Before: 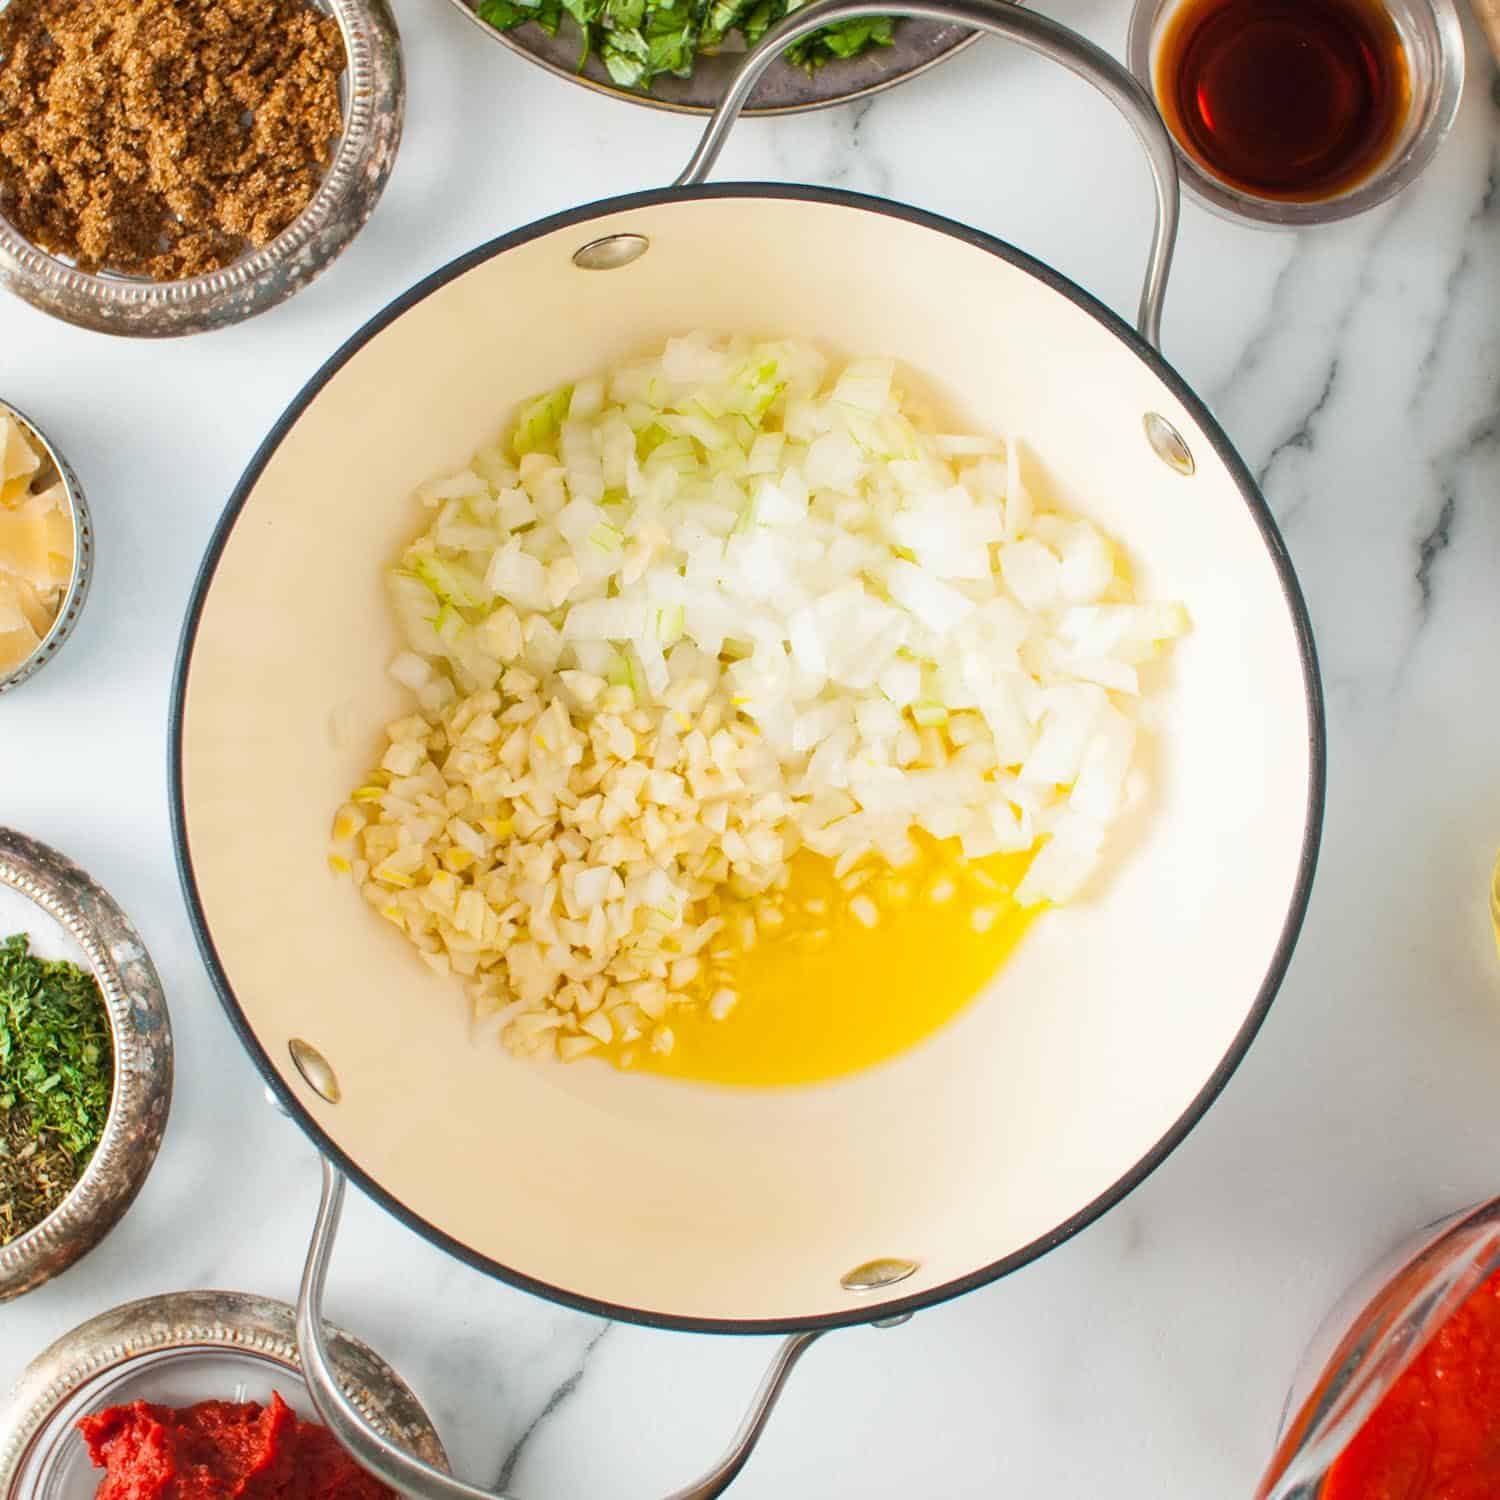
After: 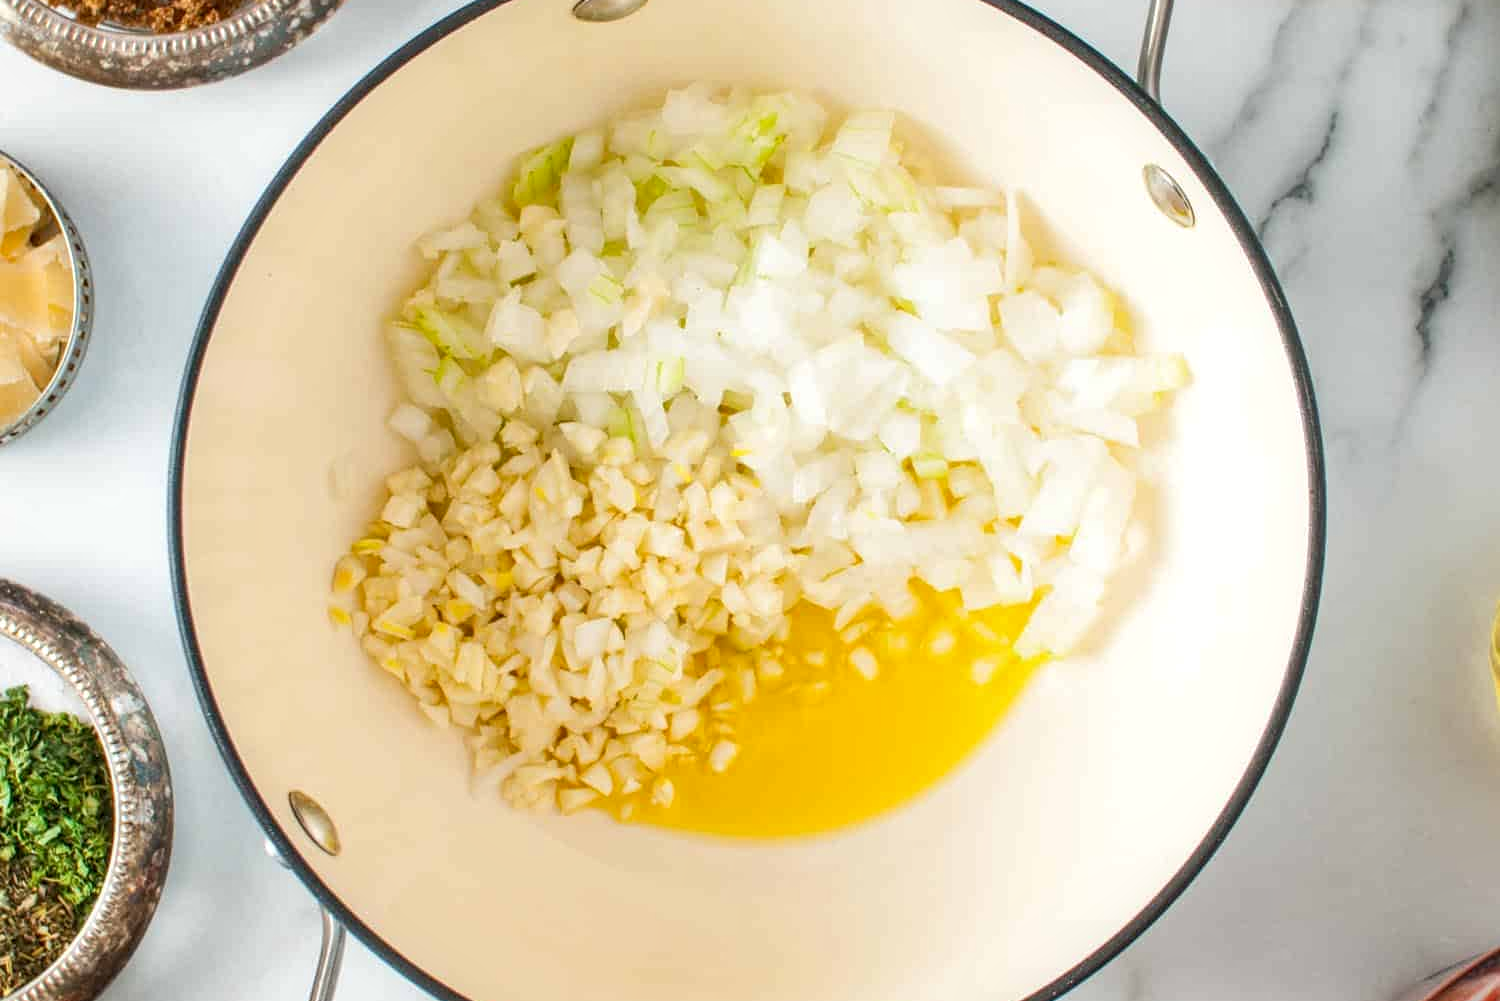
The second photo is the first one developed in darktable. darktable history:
local contrast: detail 130%
crop: top 16.542%, bottom 16.682%
